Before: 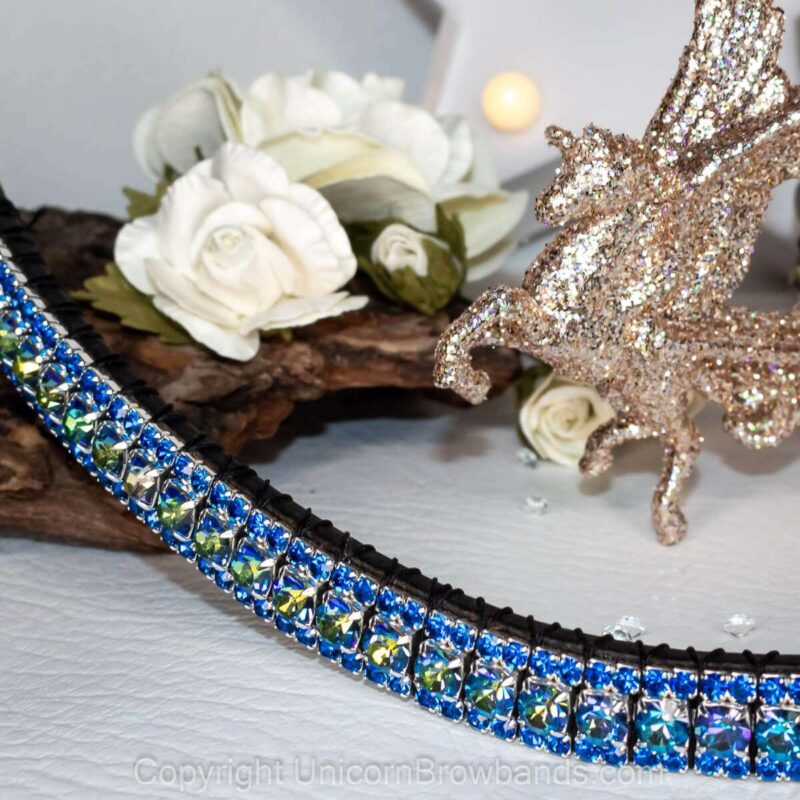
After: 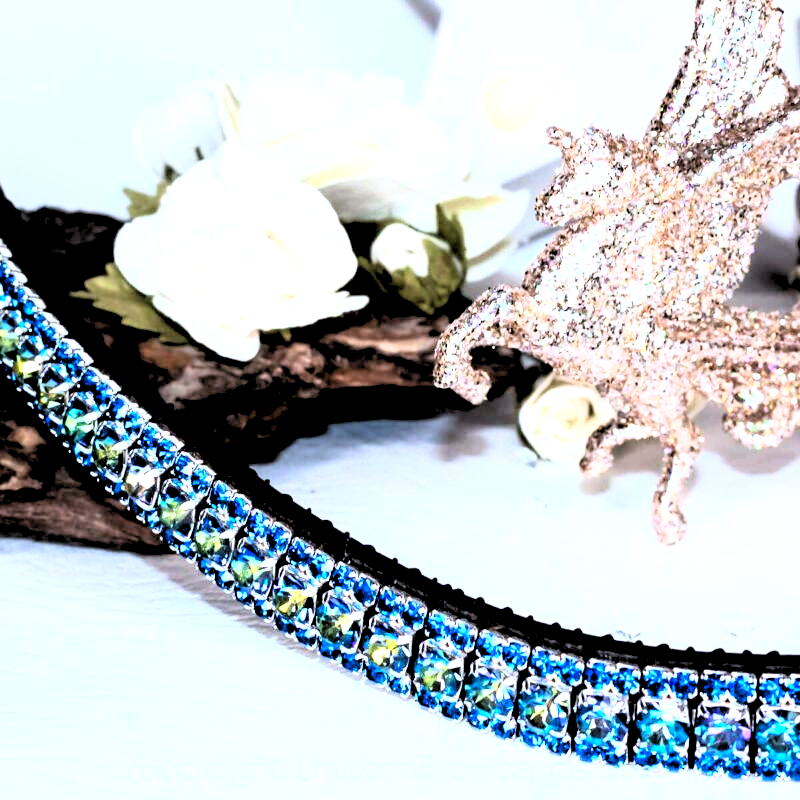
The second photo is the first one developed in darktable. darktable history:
white balance: emerald 1
color calibration: illuminant as shot in camera, x 0.37, y 0.382, temperature 4313.32 K
rgb levels: levels [[0.013, 0.434, 0.89], [0, 0.5, 1], [0, 0.5, 1]]
rgb curve: curves: ch0 [(0, 0) (0.21, 0.15) (0.24, 0.21) (0.5, 0.75) (0.75, 0.96) (0.89, 0.99) (1, 1)]; ch1 [(0, 0.02) (0.21, 0.13) (0.25, 0.2) (0.5, 0.67) (0.75, 0.9) (0.89, 0.97) (1, 1)]; ch2 [(0, 0.02) (0.21, 0.13) (0.25, 0.2) (0.5, 0.67) (0.75, 0.9) (0.89, 0.97) (1, 1)], compensate middle gray true
